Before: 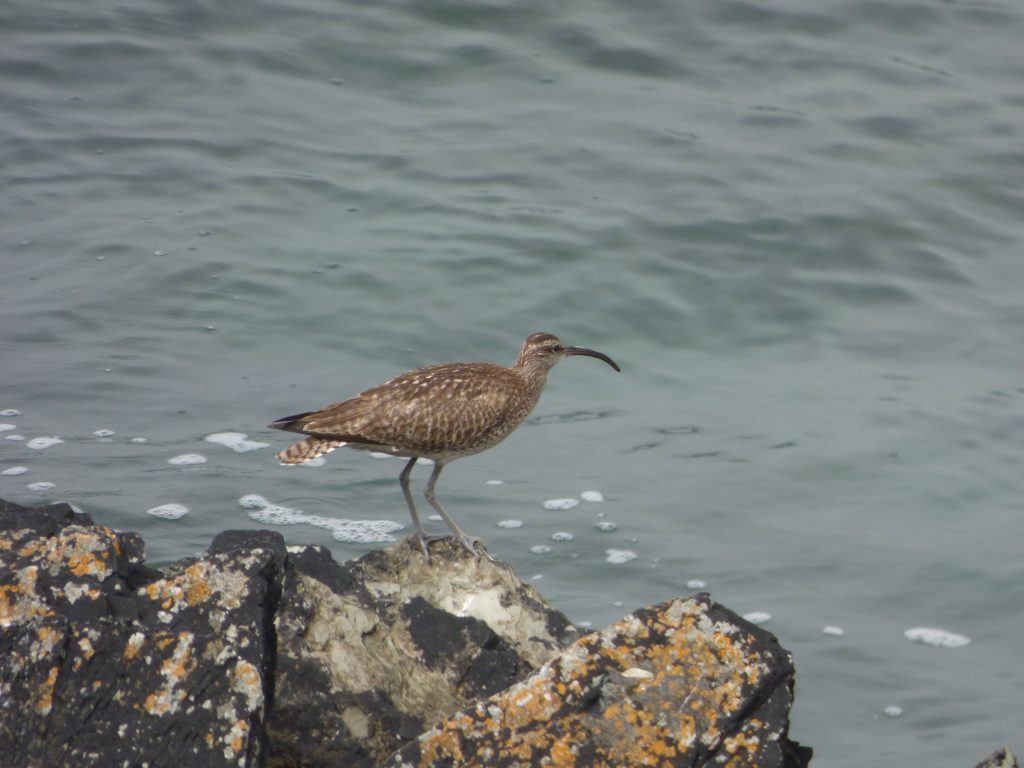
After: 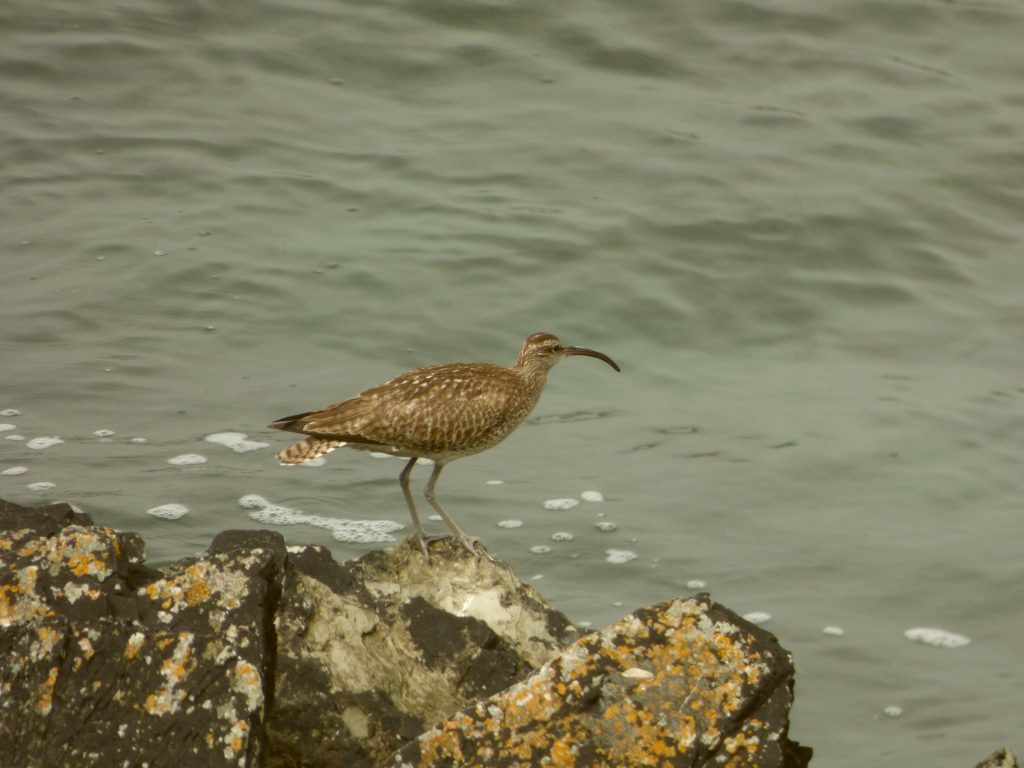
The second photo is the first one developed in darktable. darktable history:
color correction: highlights a* -1.26, highlights b* 10.07, shadows a* 0.753, shadows b* 19.55
